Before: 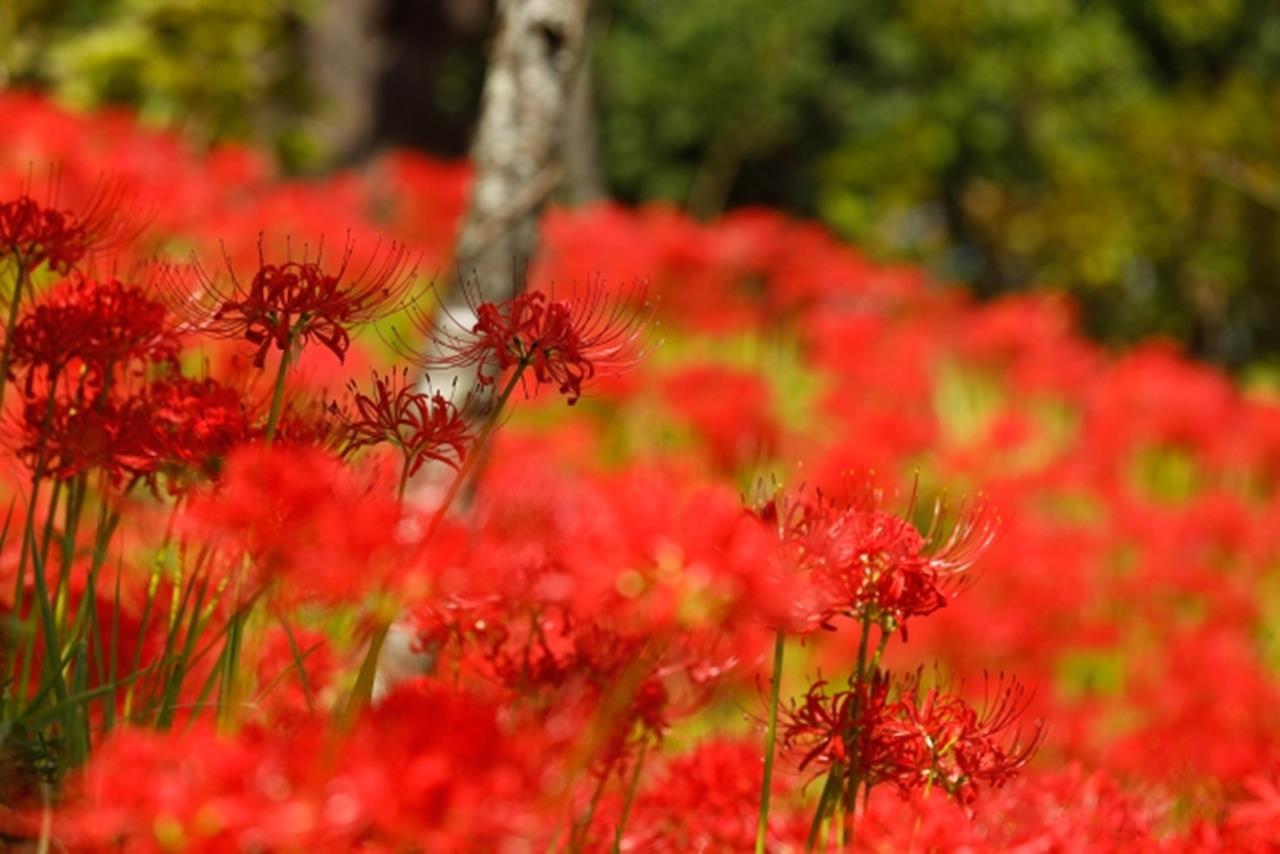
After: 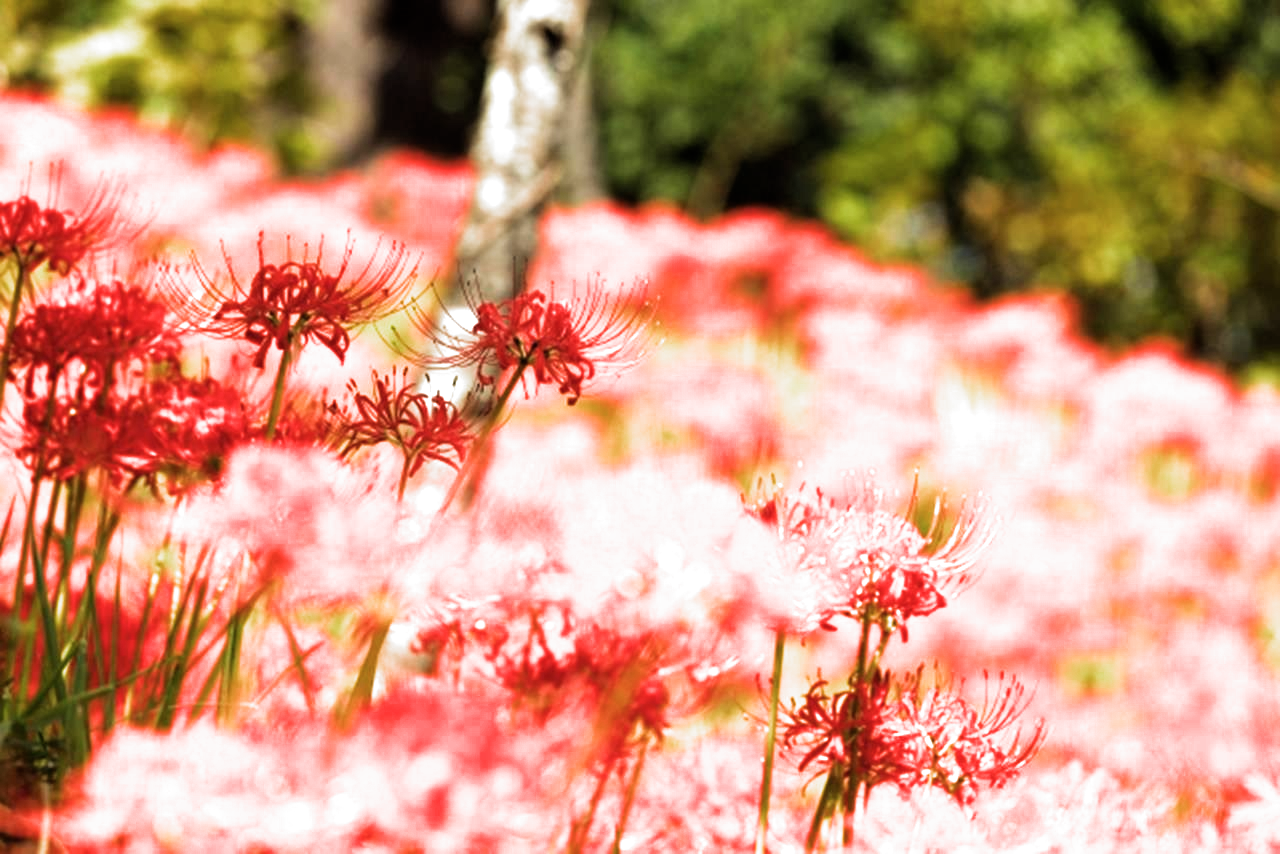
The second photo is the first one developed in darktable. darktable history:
filmic rgb: black relative exposure -8.2 EV, white relative exposure 2.2 EV, threshold 3 EV, hardness 7.11, latitude 75%, contrast 1.325, highlights saturation mix -2%, shadows ↔ highlights balance 30%, preserve chrominance RGB euclidean norm, color science v5 (2021), contrast in shadows safe, contrast in highlights safe, enable highlight reconstruction true
exposure: black level correction 0, exposure 1.1 EV, compensate exposure bias true, compensate highlight preservation false
